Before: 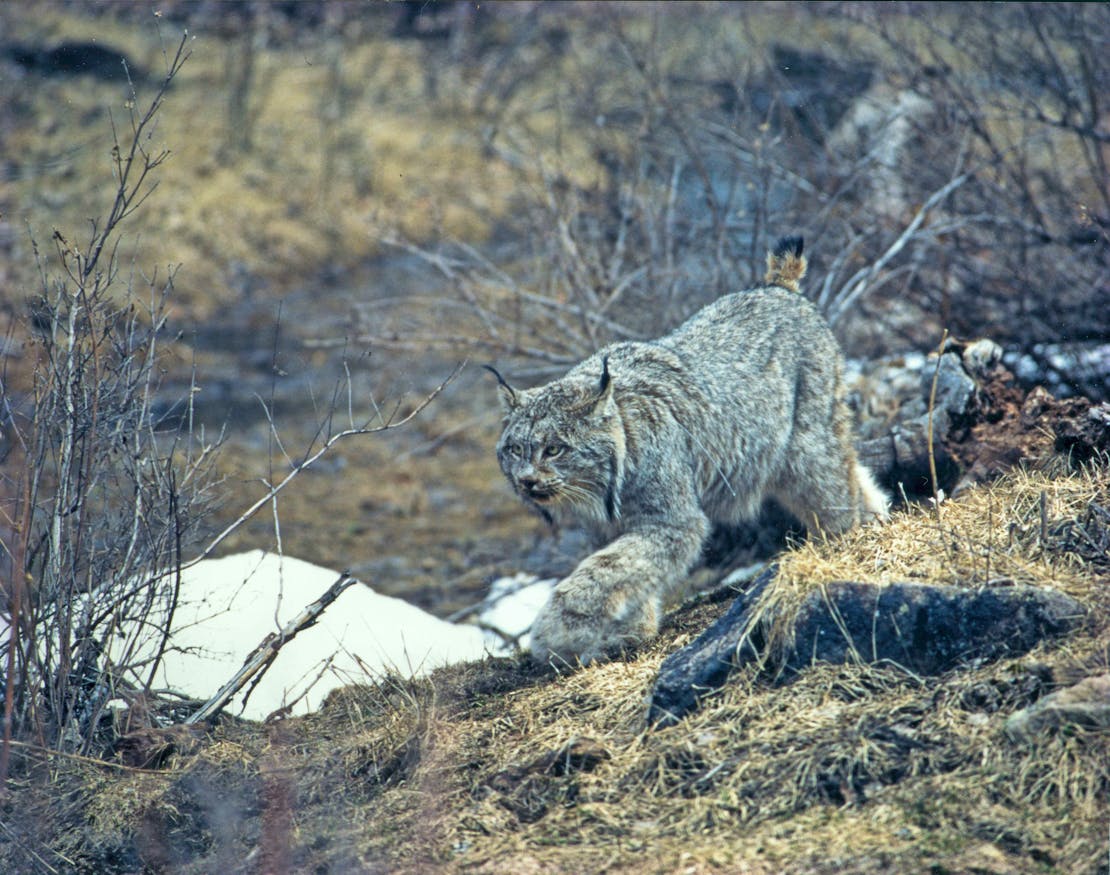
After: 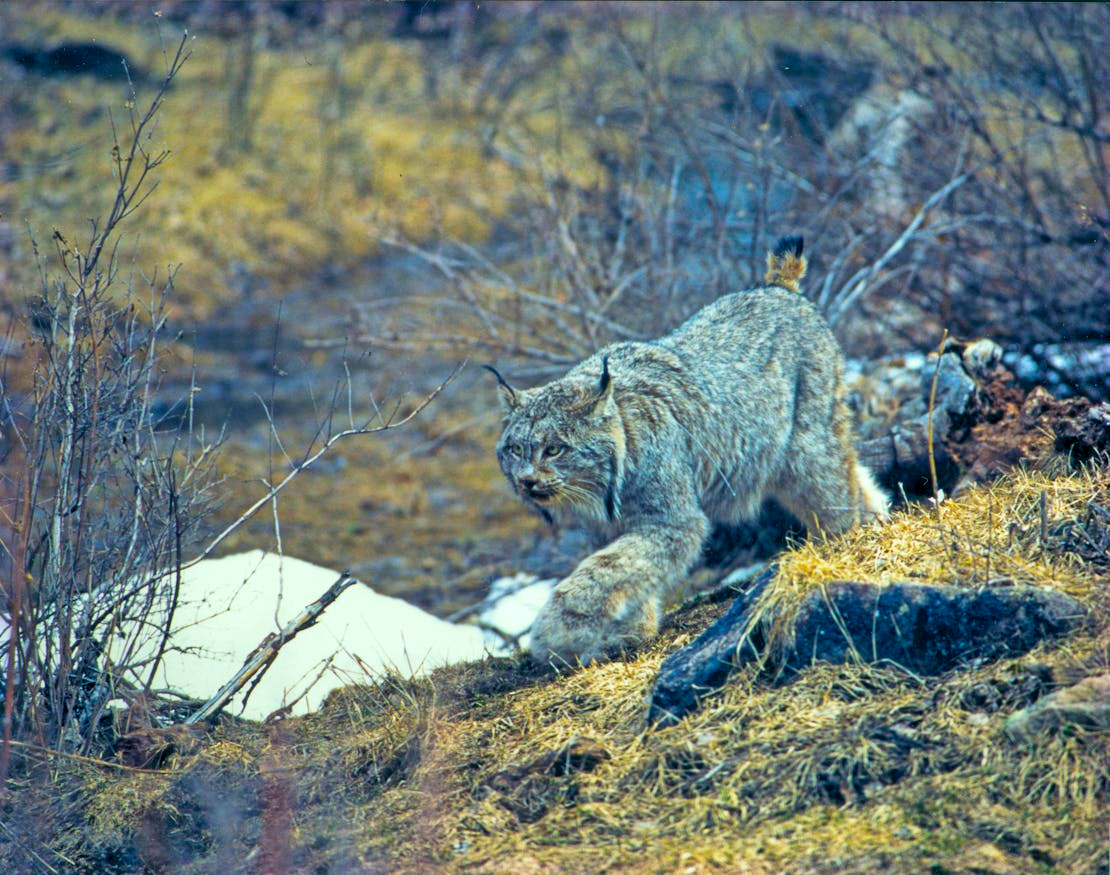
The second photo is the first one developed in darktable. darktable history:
color balance rgb: shadows lift › chroma 1.447%, shadows lift › hue 260.67°, power › luminance 1.315%, global offset › luminance -0.241%, perceptual saturation grading › global saturation 74.012%, perceptual saturation grading › shadows -28.959%, global vibrance 20%
